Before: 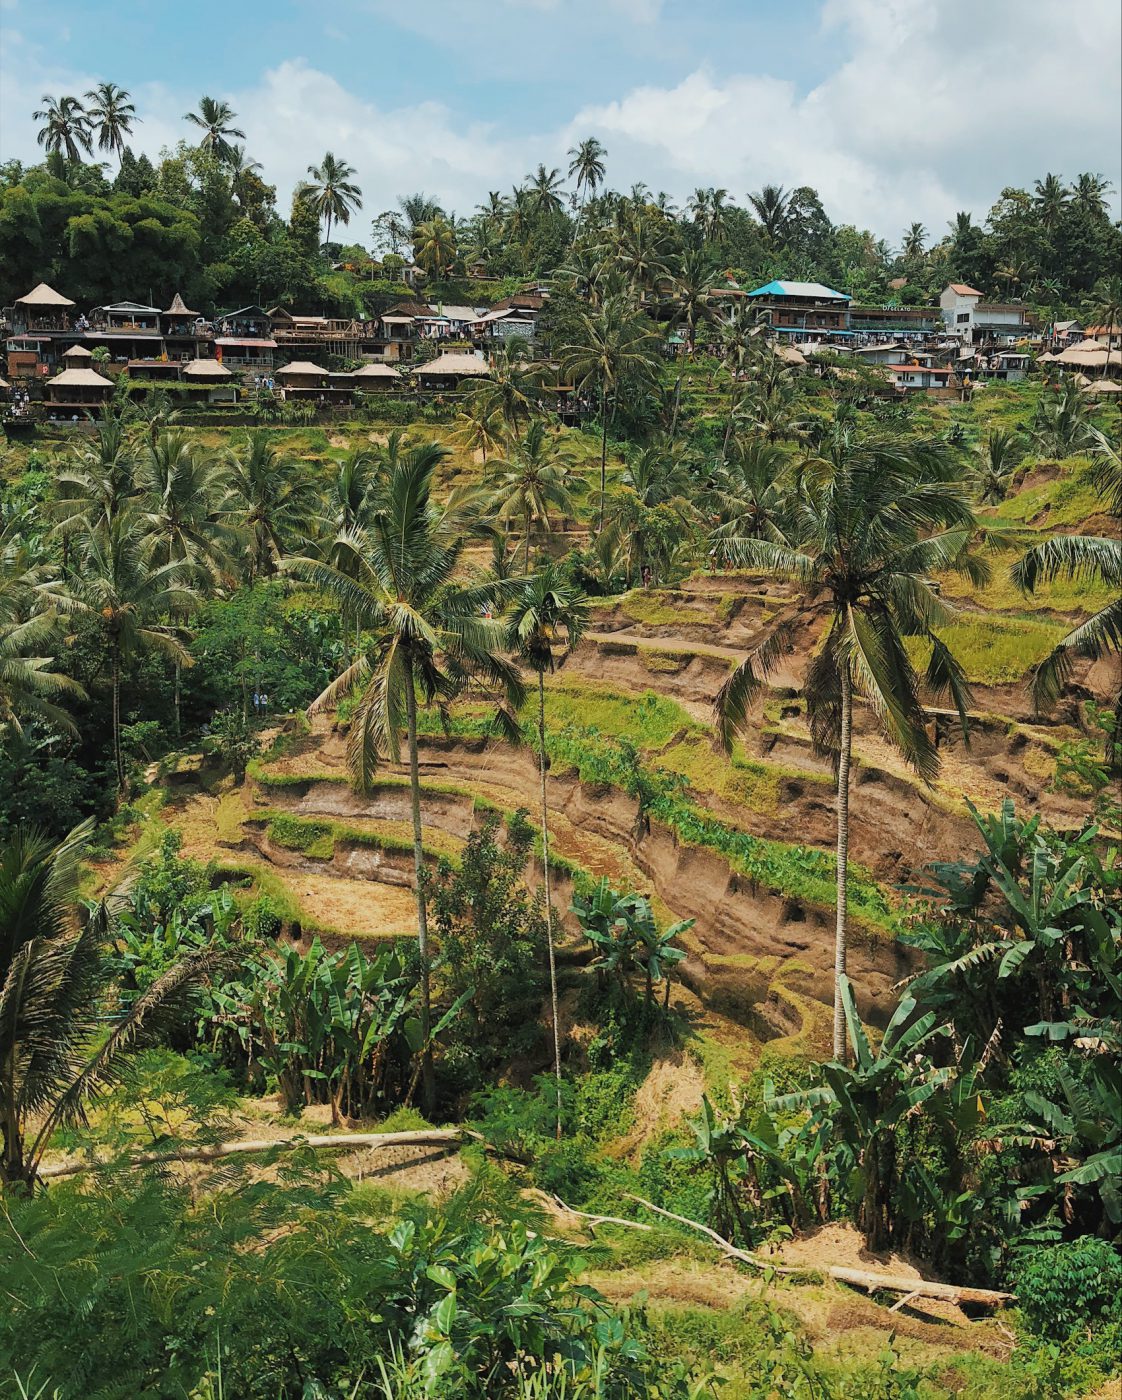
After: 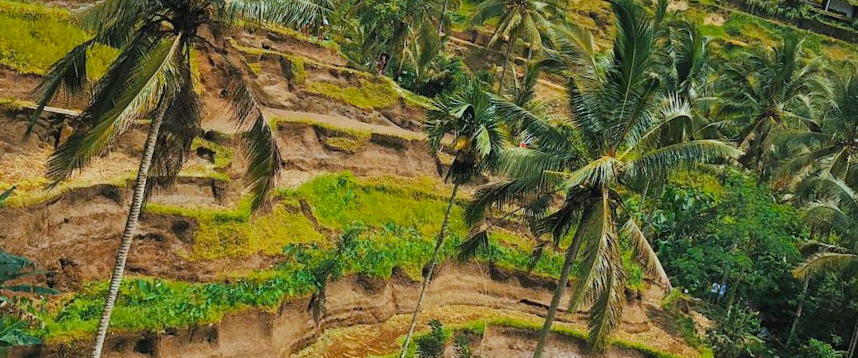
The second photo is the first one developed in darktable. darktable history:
crop and rotate: angle 16.12°, top 30.835%, bottom 35.653%
color correction: highlights a* -4.18, highlights b* -10.81
white balance: emerald 1
color balance rgb: perceptual saturation grading › global saturation 30%, global vibrance 10%
